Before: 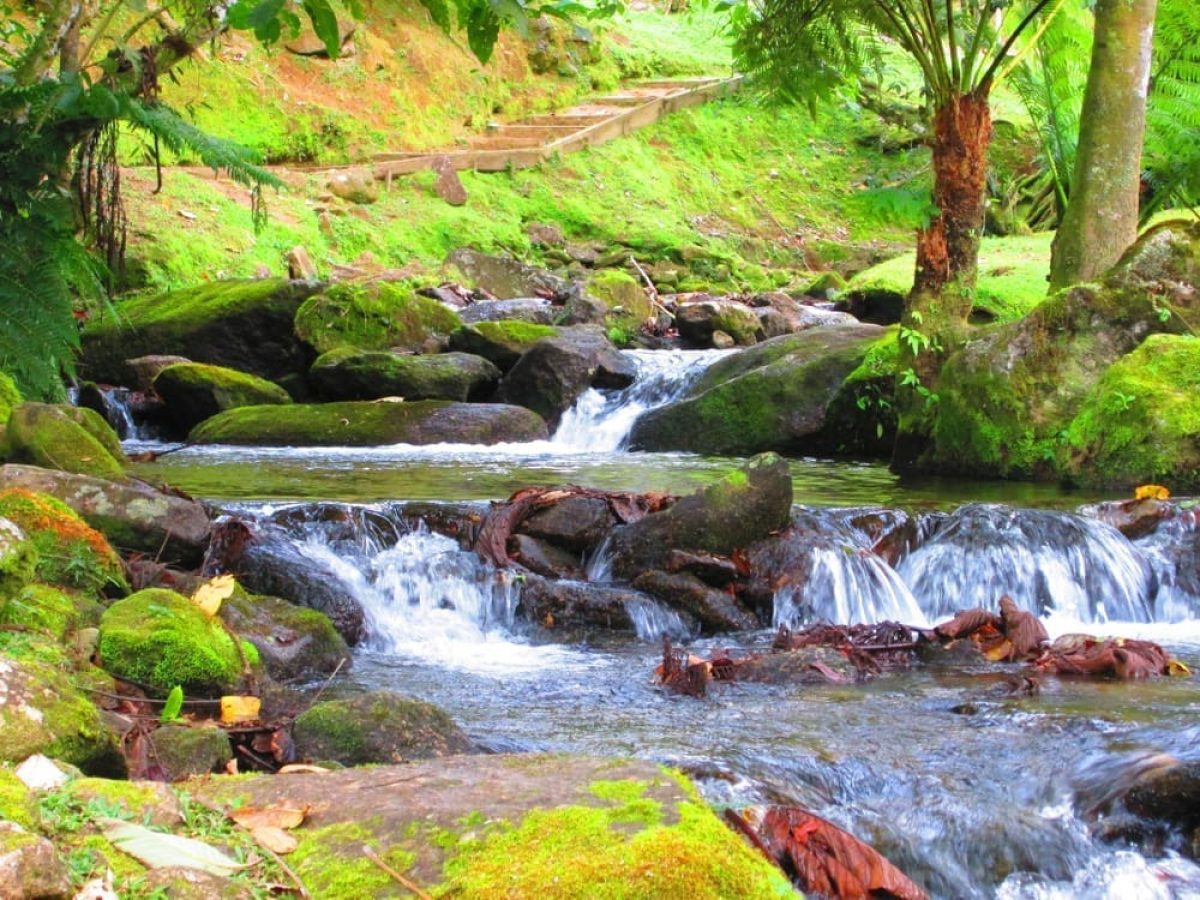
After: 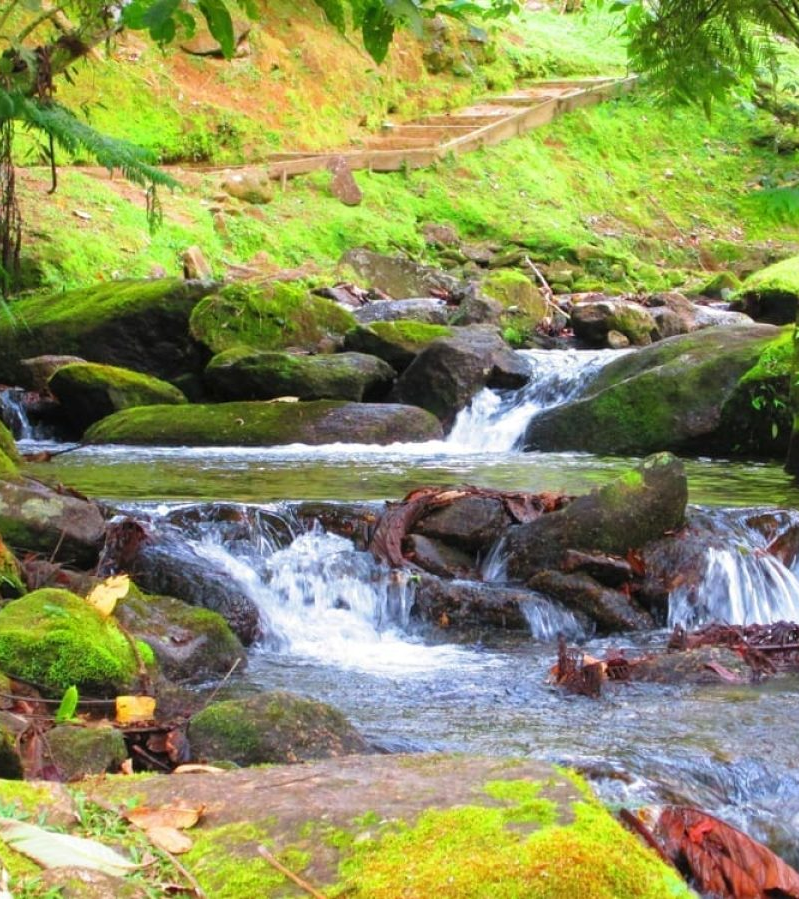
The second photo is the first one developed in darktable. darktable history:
crop and rotate: left 8.786%, right 24.548%
rotate and perspective: automatic cropping original format, crop left 0, crop top 0
